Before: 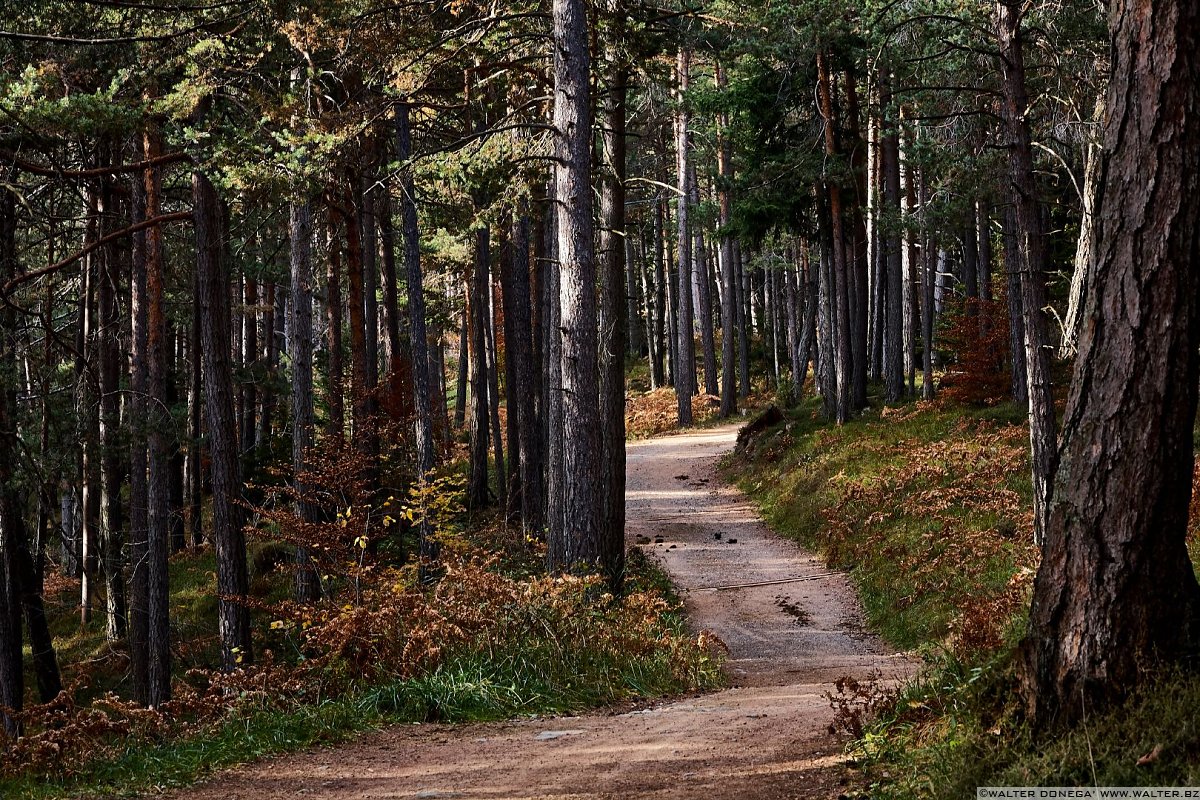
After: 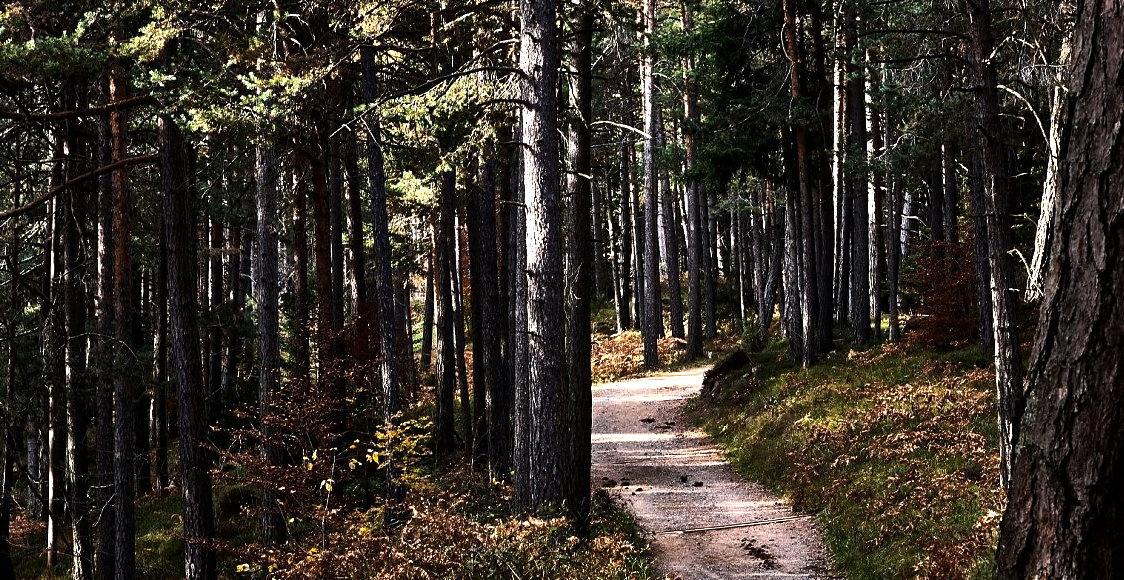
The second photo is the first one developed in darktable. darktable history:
crop: left 2.846%, top 7.139%, right 3.417%, bottom 20.323%
color balance rgb: power › luminance -8.838%, perceptual saturation grading › global saturation -3.205%, perceptual saturation grading › shadows -1.696%, perceptual brilliance grading › highlights 74.567%, perceptual brilliance grading › shadows -29.48%, global vibrance 10.183%, saturation formula JzAzBz (2021)
